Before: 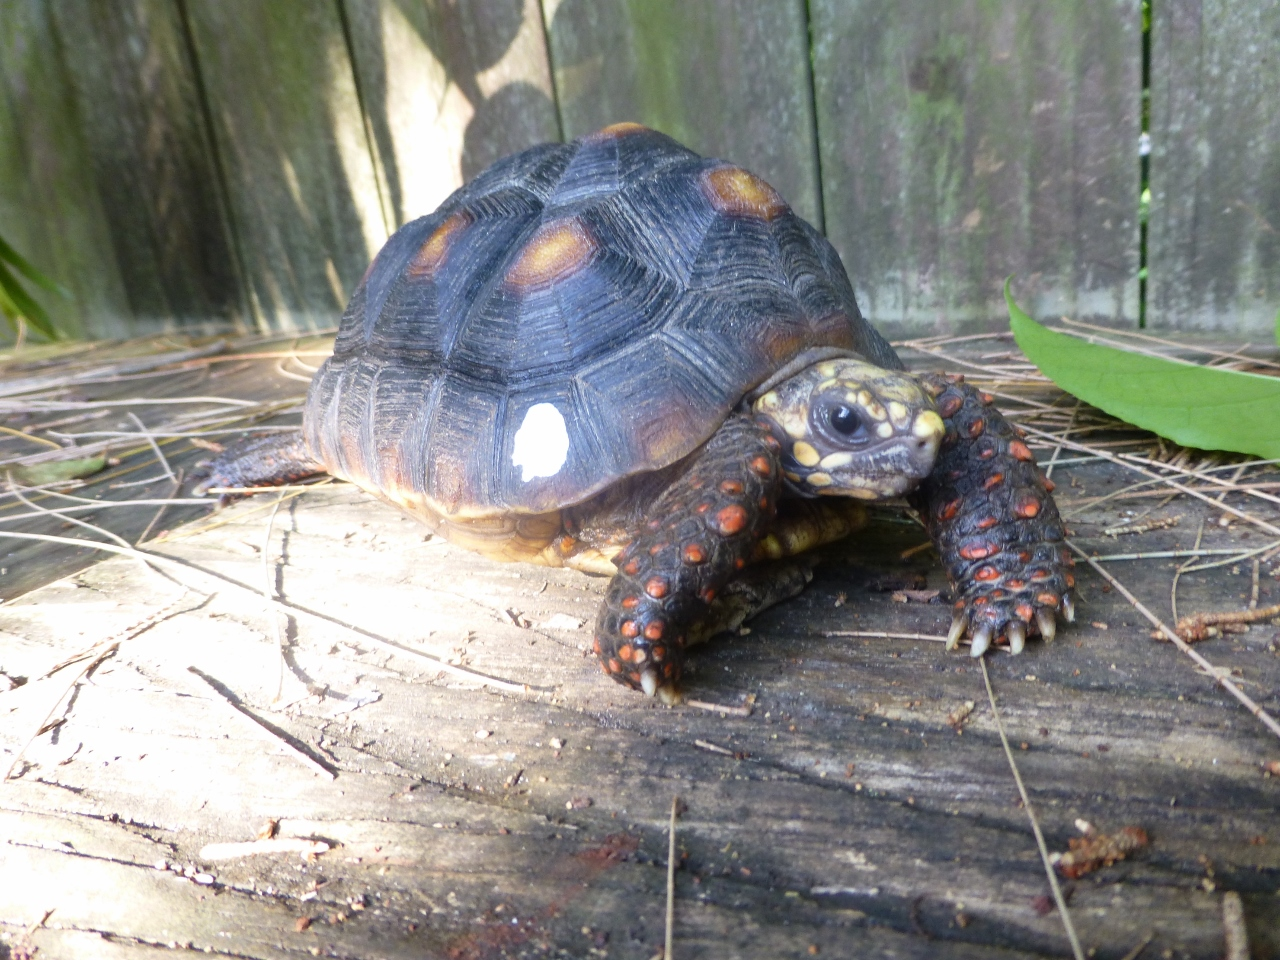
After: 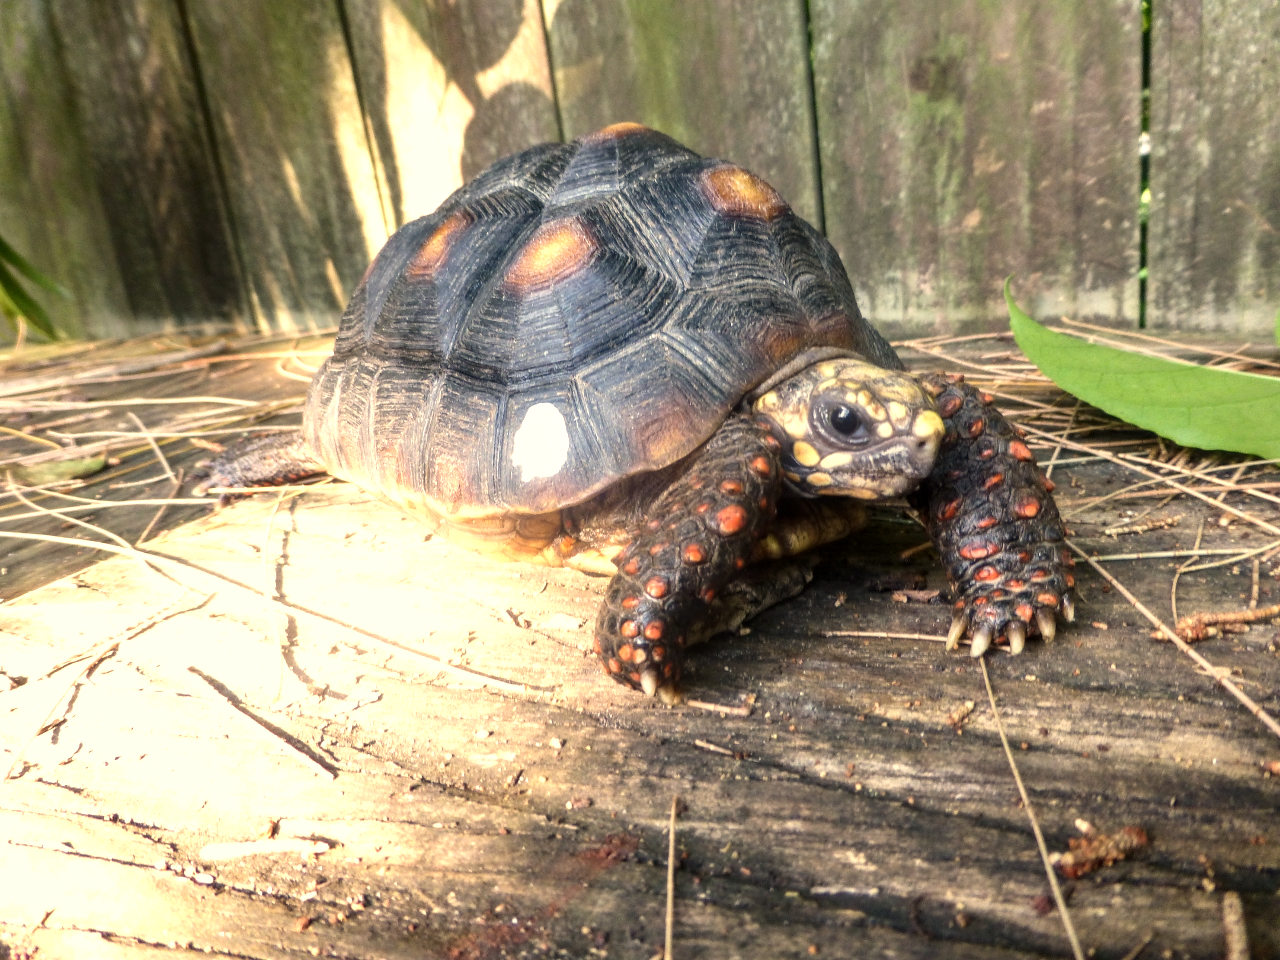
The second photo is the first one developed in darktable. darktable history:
white balance: red 1.138, green 0.996, blue 0.812
local contrast: on, module defaults
tone equalizer: -8 EV -0.417 EV, -7 EV -0.389 EV, -6 EV -0.333 EV, -5 EV -0.222 EV, -3 EV 0.222 EV, -2 EV 0.333 EV, -1 EV 0.389 EV, +0 EV 0.417 EV, edges refinement/feathering 500, mask exposure compensation -1.57 EV, preserve details no
